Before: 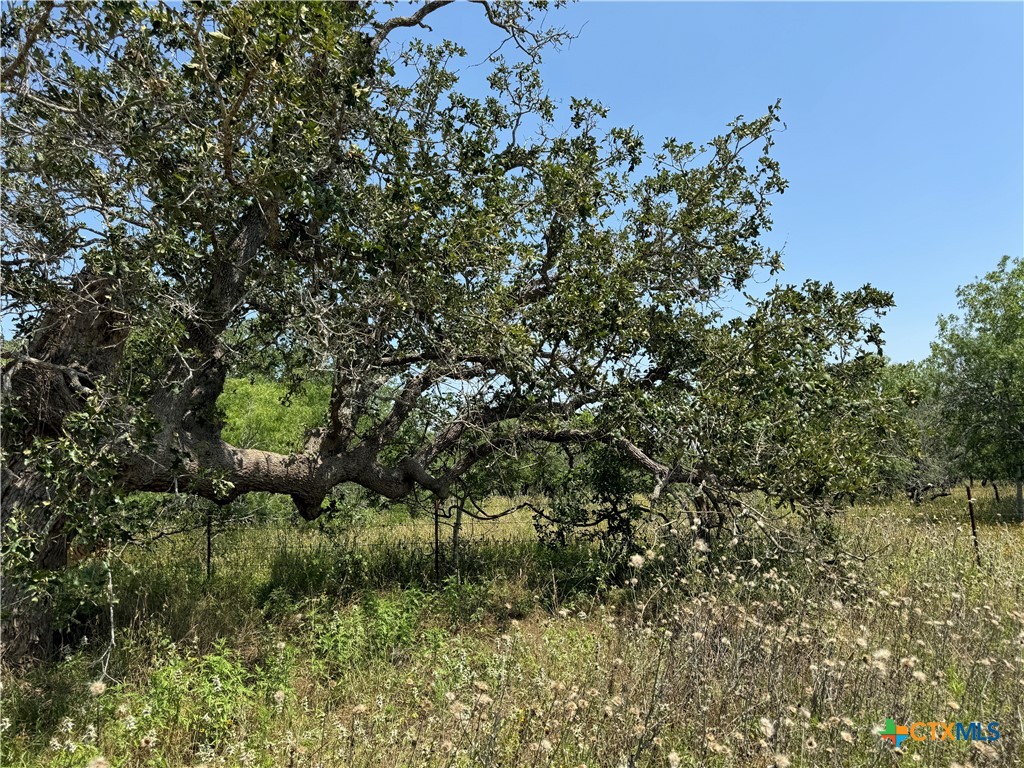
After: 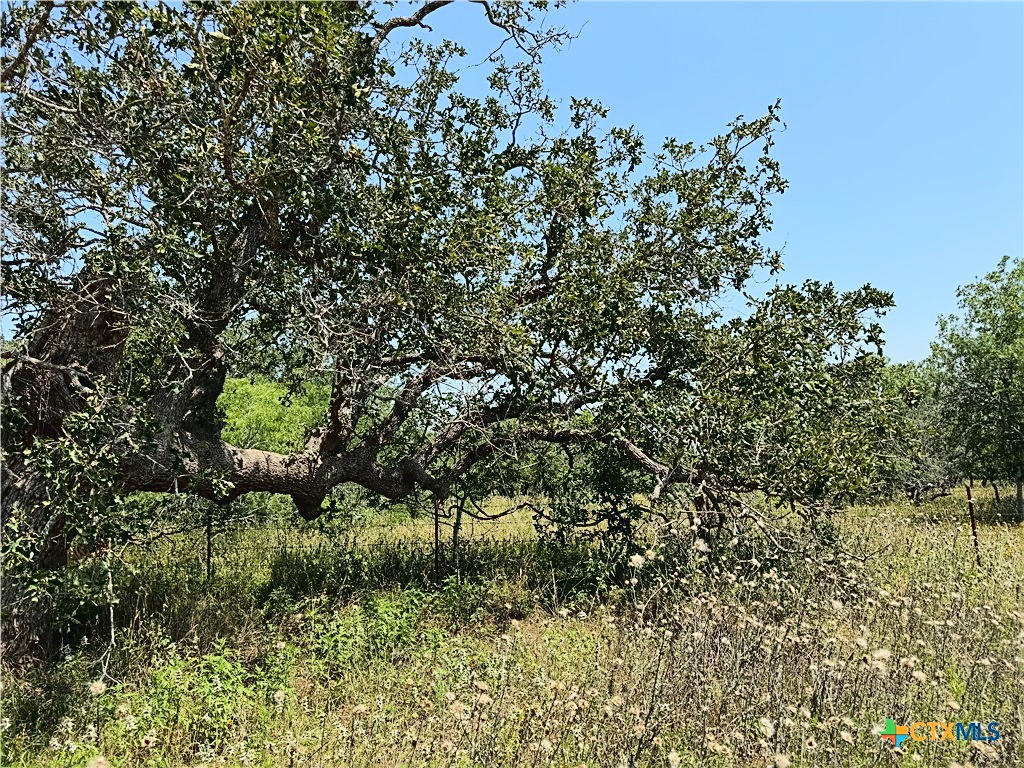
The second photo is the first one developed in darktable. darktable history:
sharpen: on, module defaults
tone curve: curves: ch0 [(0, 0.03) (0.113, 0.087) (0.207, 0.184) (0.515, 0.612) (0.712, 0.793) (1, 0.946)]; ch1 [(0, 0) (0.172, 0.123) (0.317, 0.279) (0.407, 0.401) (0.476, 0.482) (0.505, 0.499) (0.534, 0.534) (0.632, 0.645) (0.726, 0.745) (1, 1)]; ch2 [(0, 0) (0.411, 0.424) (0.476, 0.492) (0.521, 0.524) (0.541, 0.559) (0.65, 0.699) (1, 1)], color space Lab, linked channels, preserve colors none
